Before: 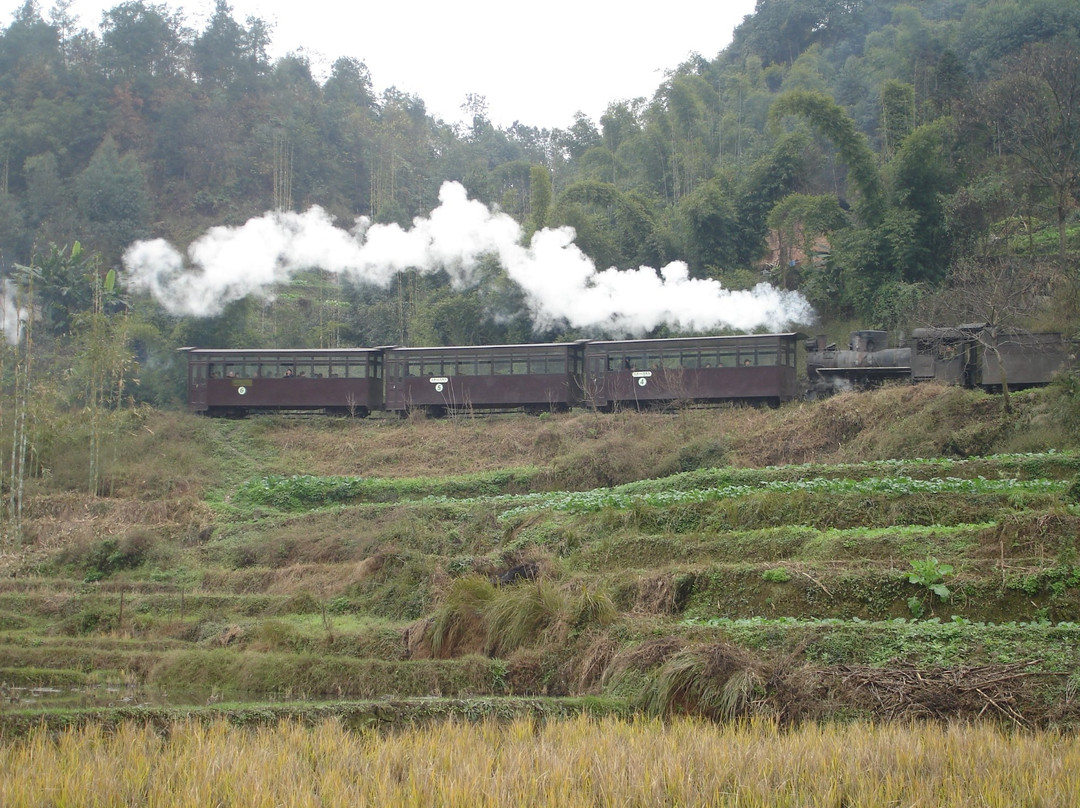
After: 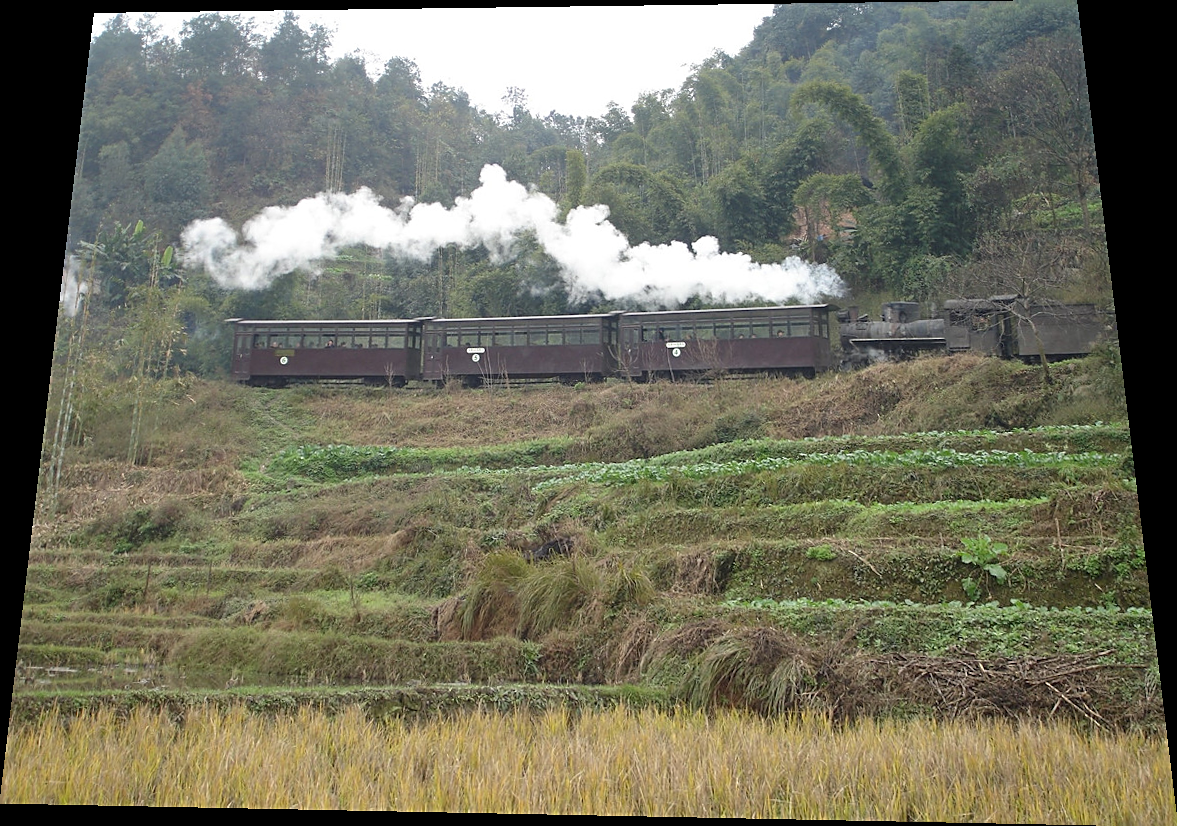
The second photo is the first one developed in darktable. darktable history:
sharpen: on, module defaults
rotate and perspective: rotation 0.128°, lens shift (vertical) -0.181, lens shift (horizontal) -0.044, shear 0.001, automatic cropping off
